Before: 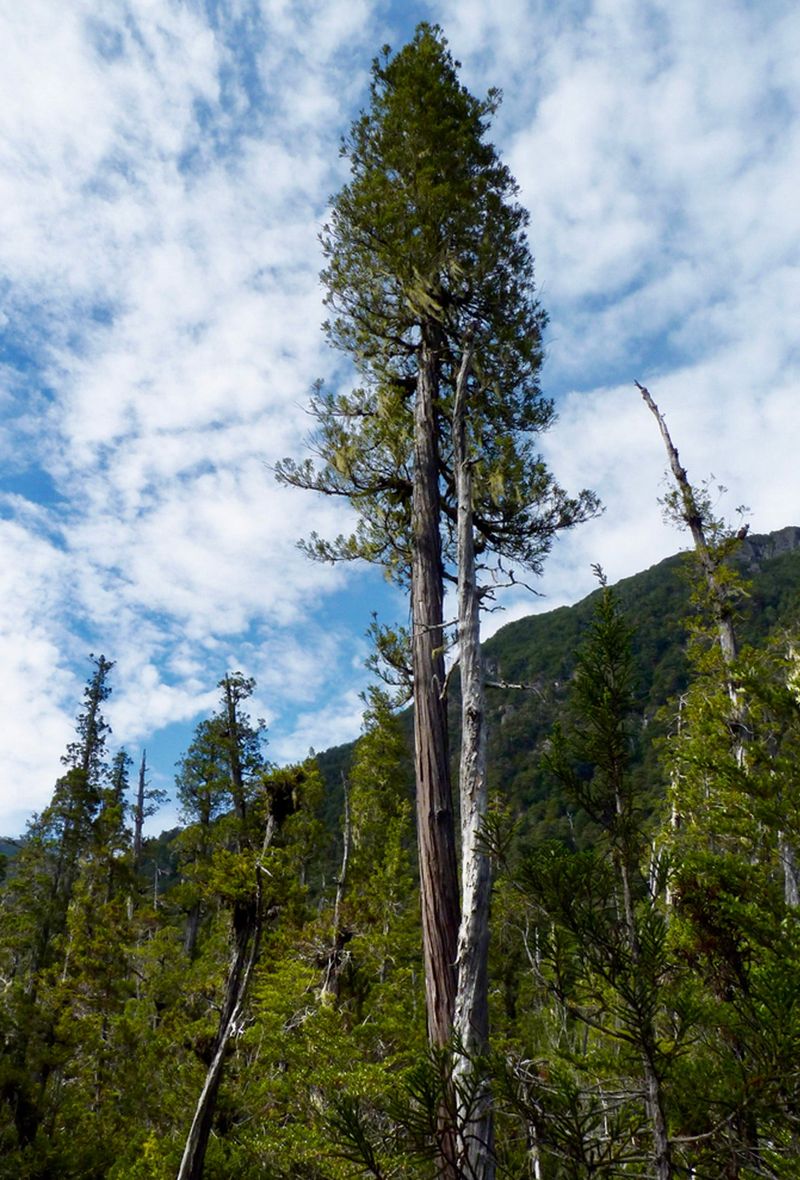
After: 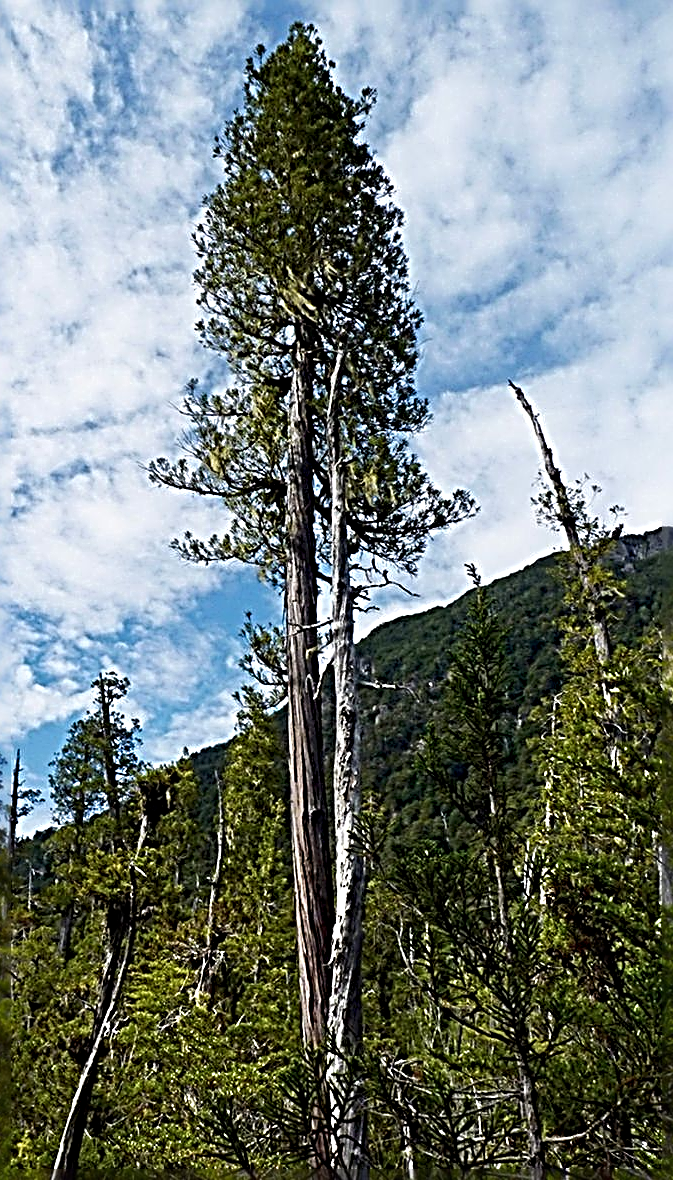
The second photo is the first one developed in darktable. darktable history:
crop: left 15.871%
sharpen: radius 4.039, amount 1.987
